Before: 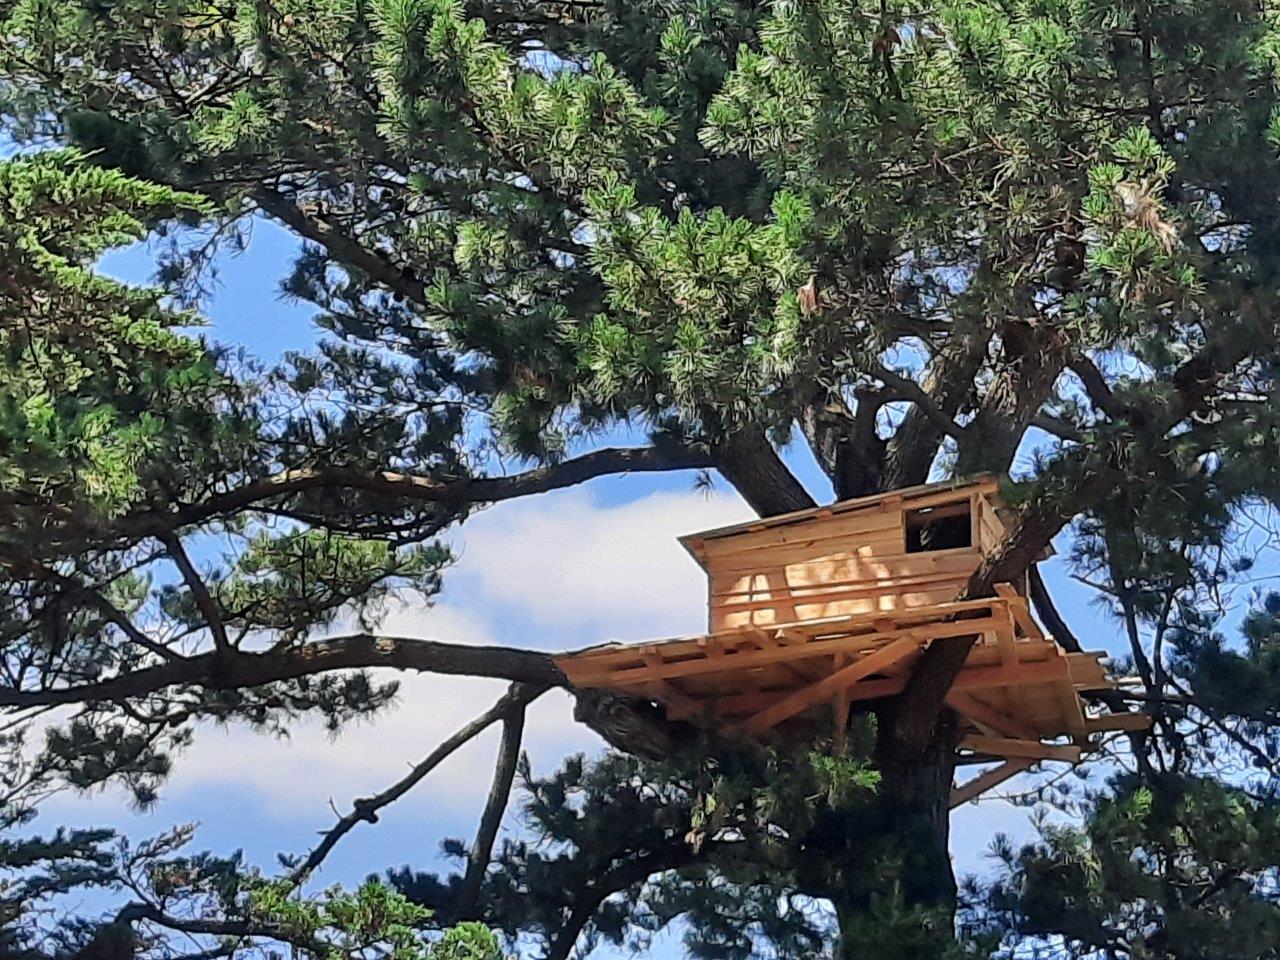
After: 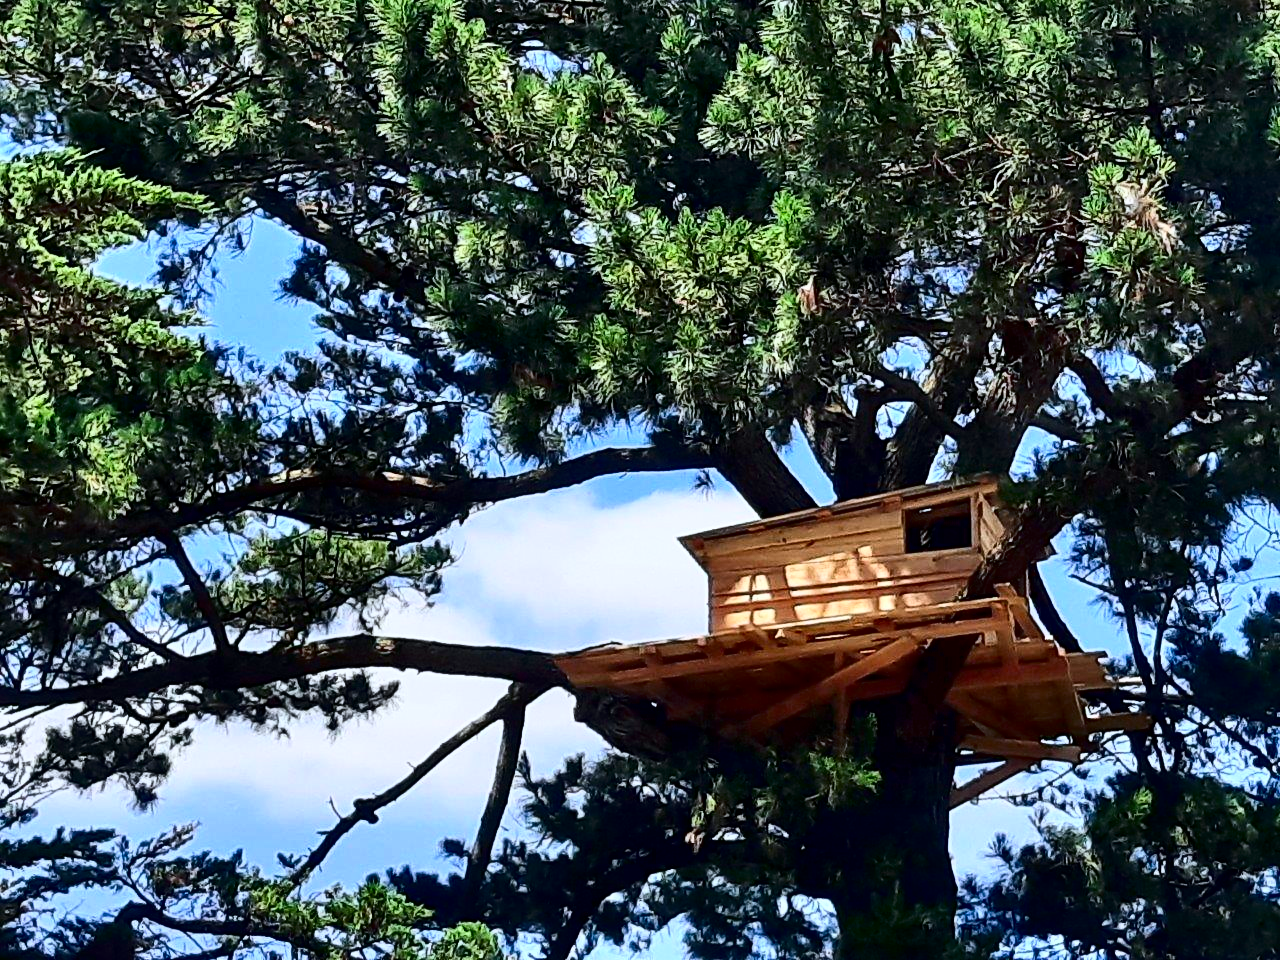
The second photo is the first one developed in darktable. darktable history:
white balance: red 0.967, blue 1.049
contrast brightness saturation: contrast 0.24, brightness -0.24, saturation 0.14
base curve: curves: ch0 [(0, 0) (0.666, 0.806) (1, 1)]
local contrast: mode bilateral grid, contrast 20, coarseness 50, detail 120%, midtone range 0.2
